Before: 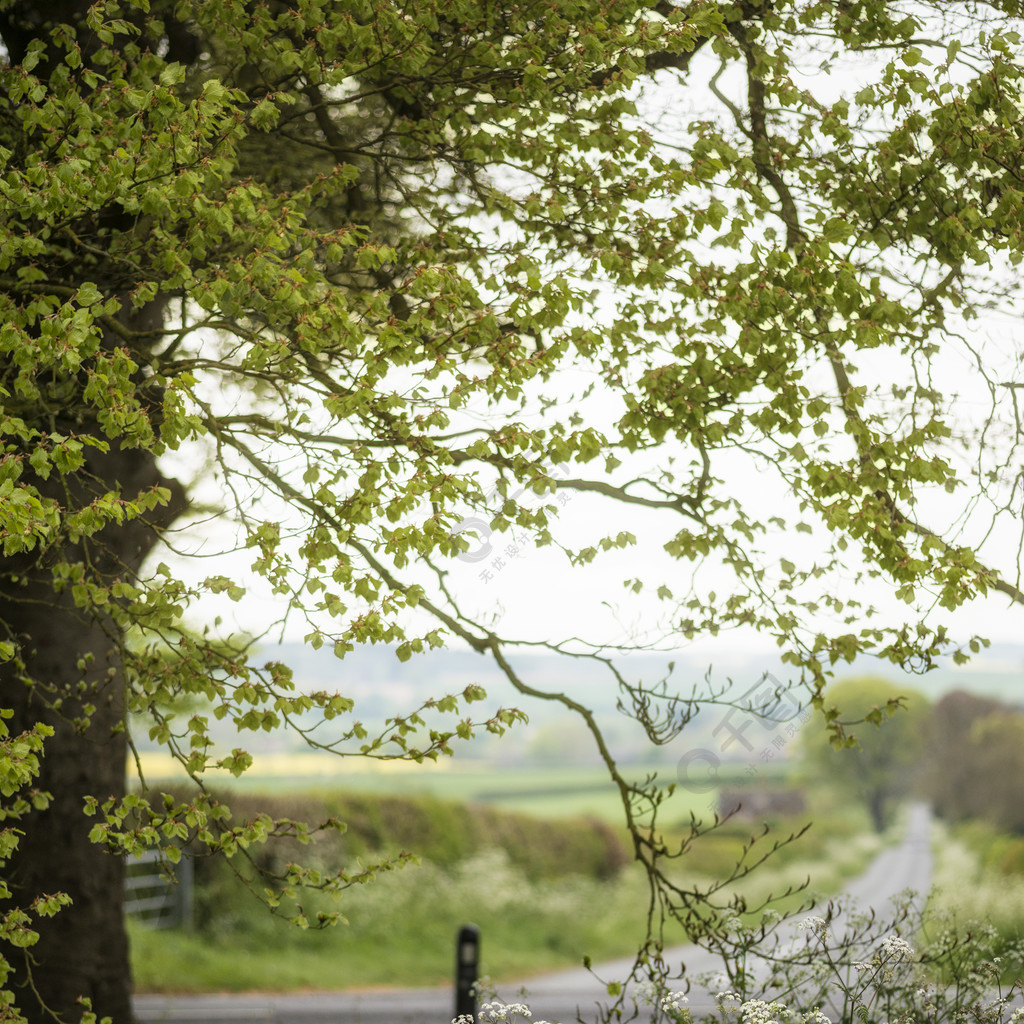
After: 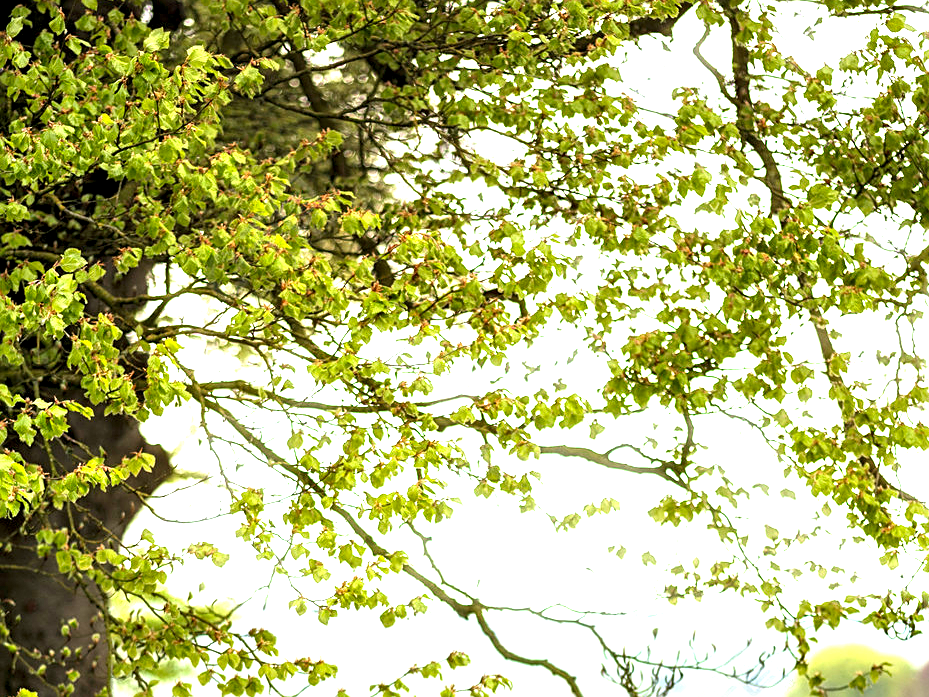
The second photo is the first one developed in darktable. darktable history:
contrast equalizer: octaves 7, y [[0.528, 0.548, 0.563, 0.562, 0.546, 0.526], [0.55 ×6], [0 ×6], [0 ×6], [0 ×6]]
exposure: black level correction 0, exposure 1.199 EV, compensate exposure bias true, compensate highlight preservation false
sharpen: on, module defaults
crop: left 1.62%, top 3.413%, right 7.603%, bottom 28.443%
